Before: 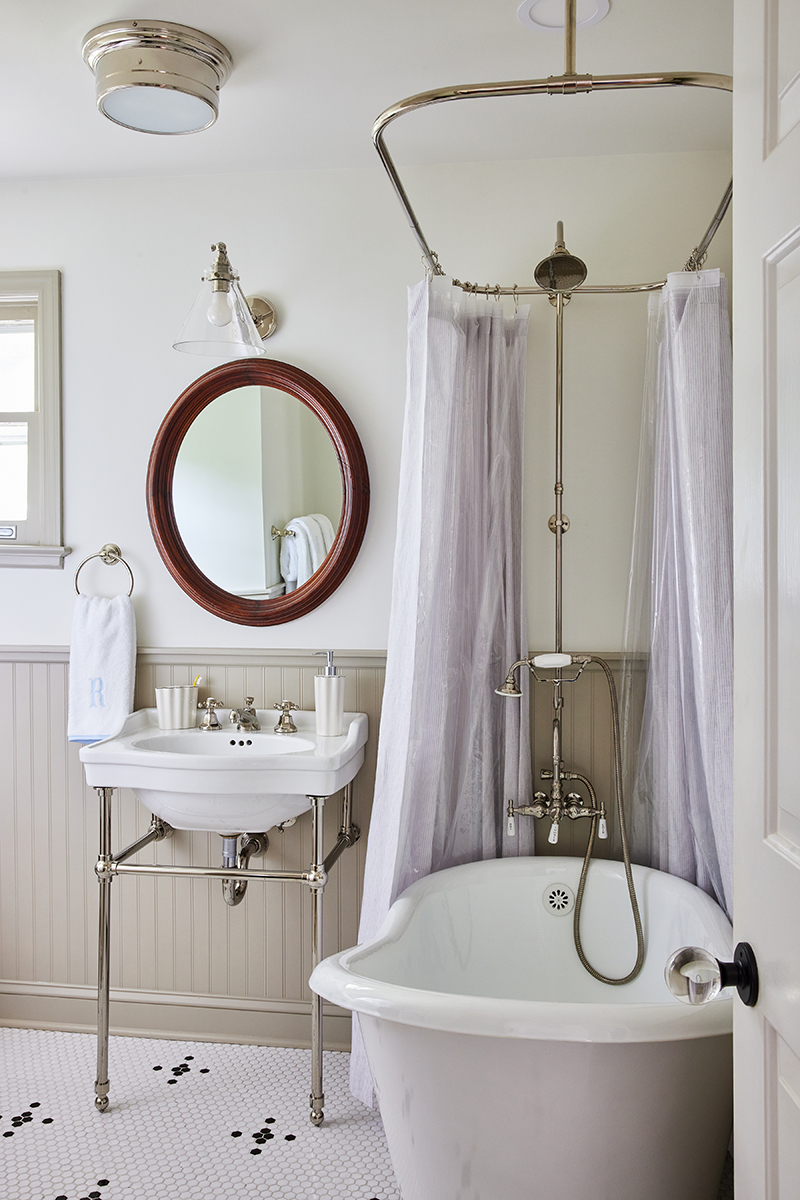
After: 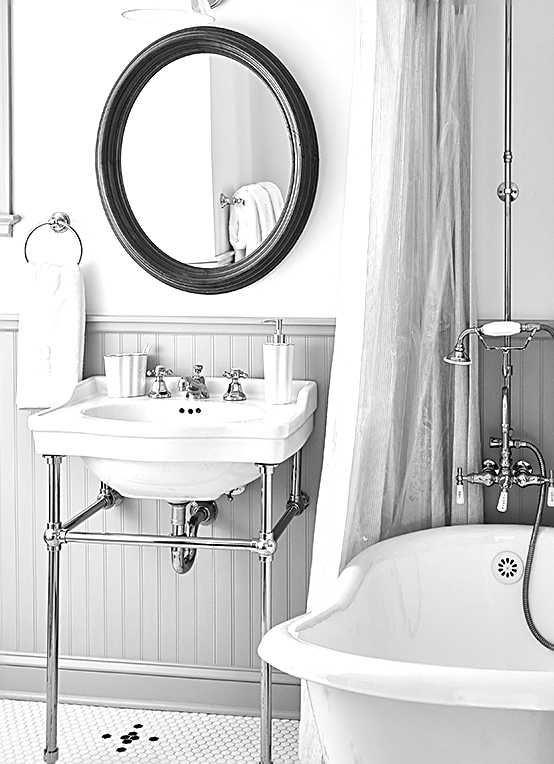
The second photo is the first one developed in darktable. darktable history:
crop: left 6.488%, top 27.668%, right 24.183%, bottom 8.656%
monochrome: on, module defaults
color balance rgb: perceptual saturation grading › global saturation 35%, perceptual saturation grading › highlights -25%, perceptual saturation grading › shadows 25%, global vibrance 10%
sharpen: amount 0.575
white balance: red 1.066, blue 1.119
exposure: exposure 0.6 EV, compensate highlight preservation false
